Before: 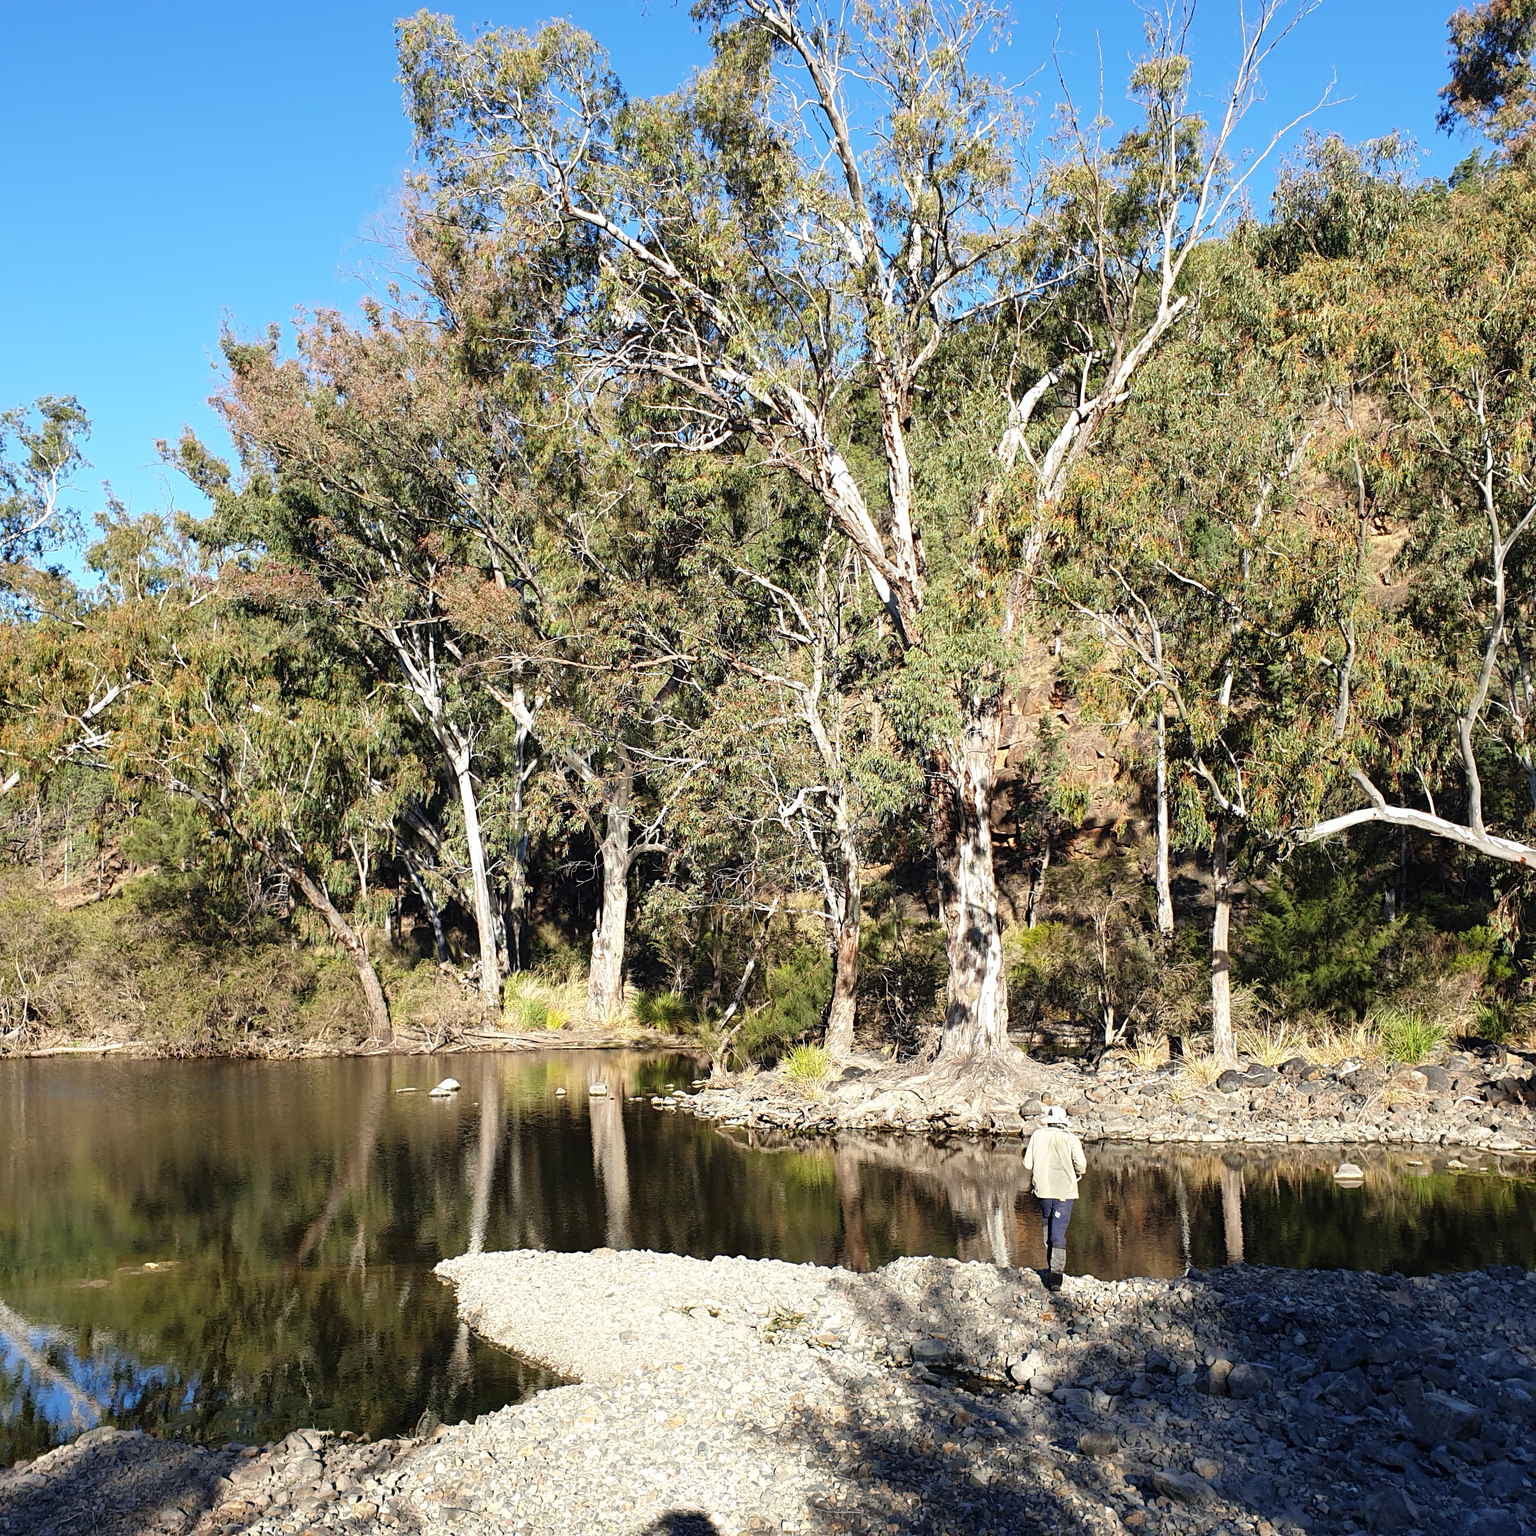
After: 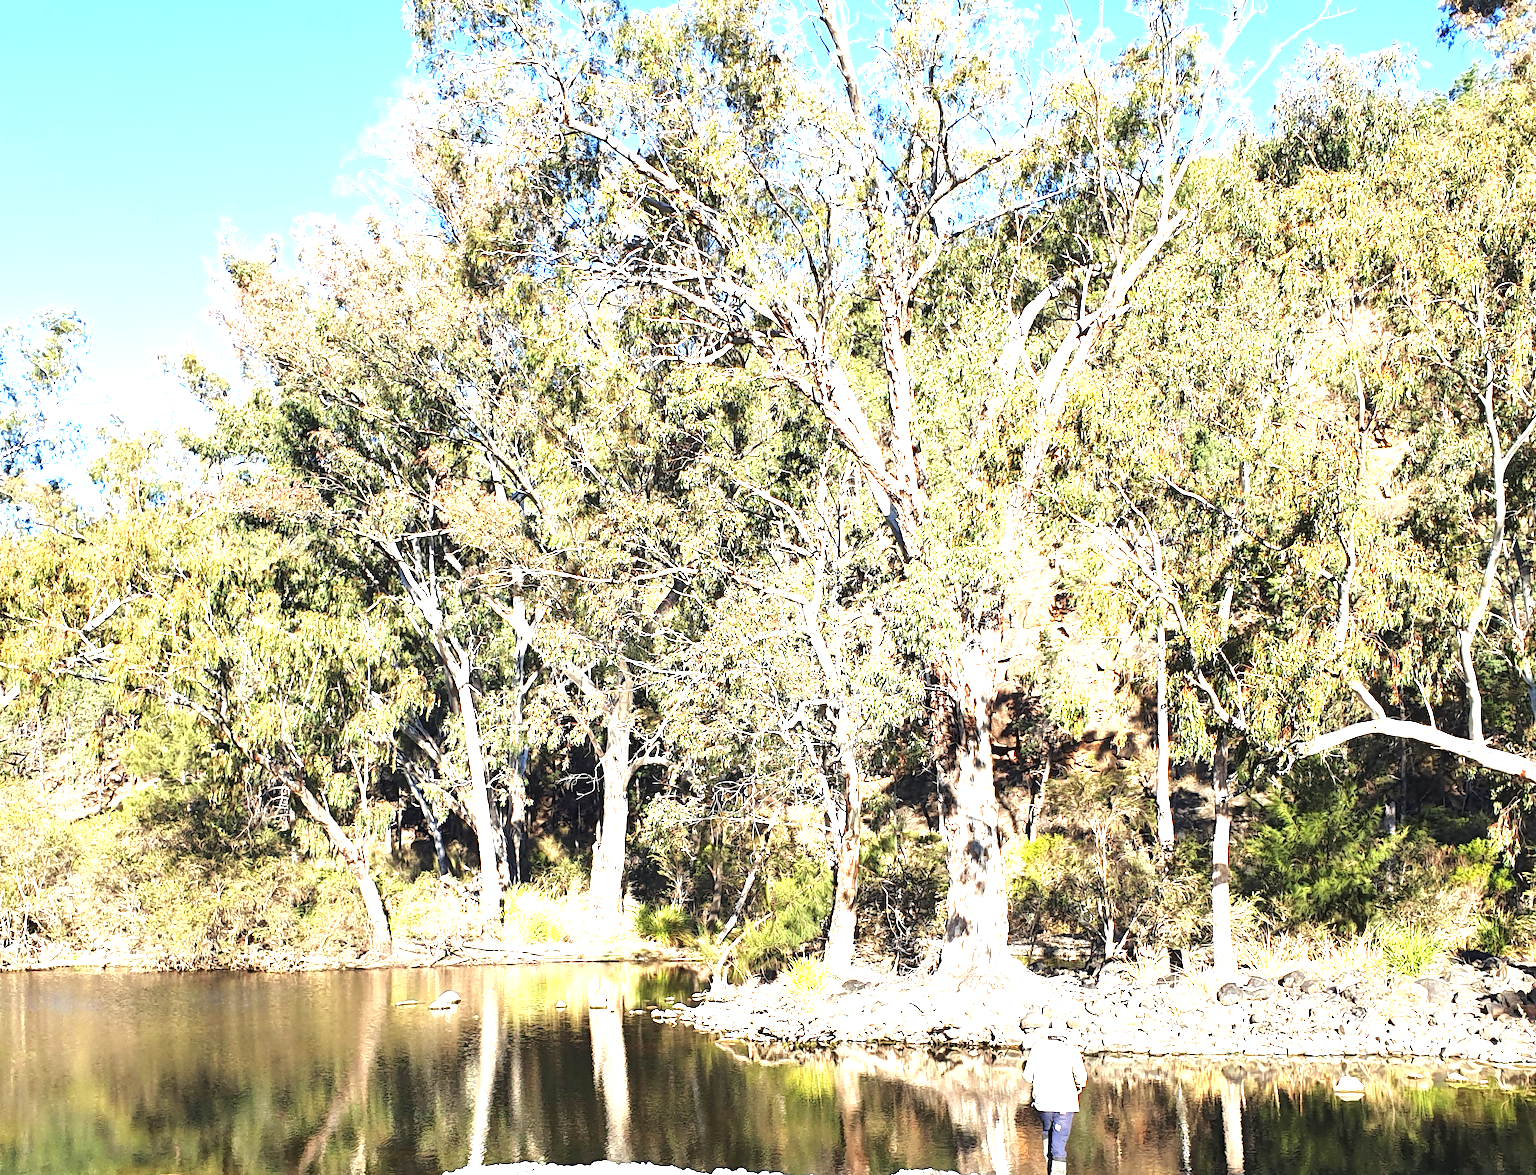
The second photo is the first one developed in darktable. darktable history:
exposure: black level correction 0, exposure 1.745 EV, compensate highlight preservation false
crop: top 5.706%, bottom 17.742%
